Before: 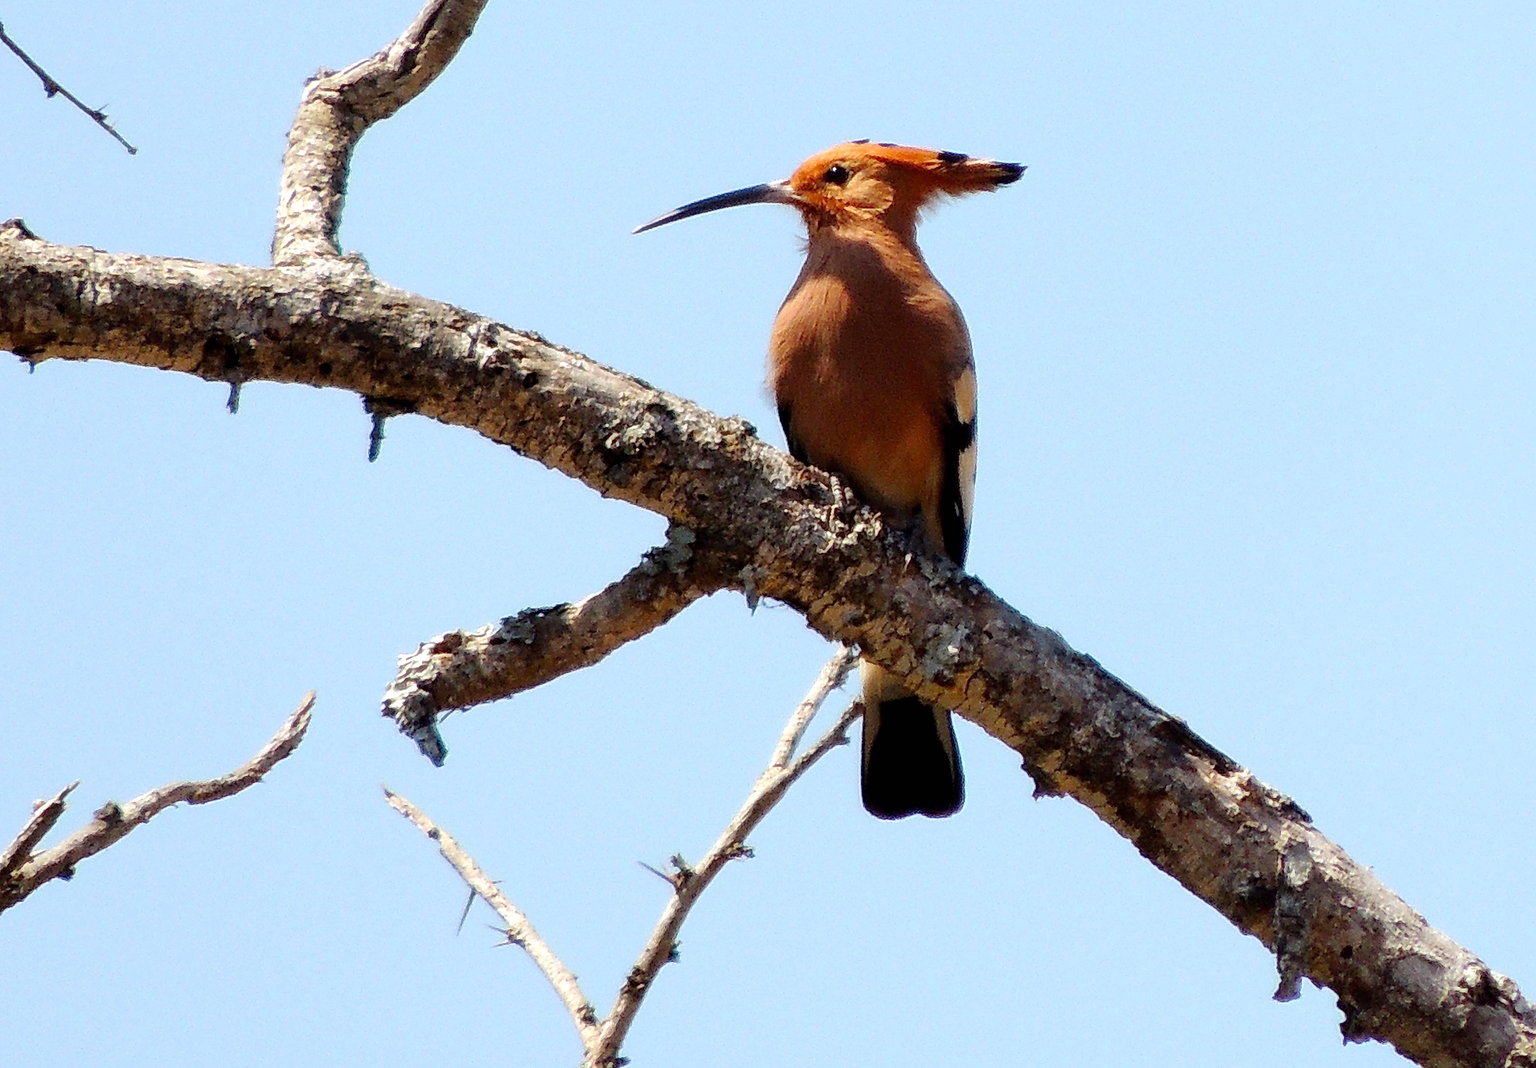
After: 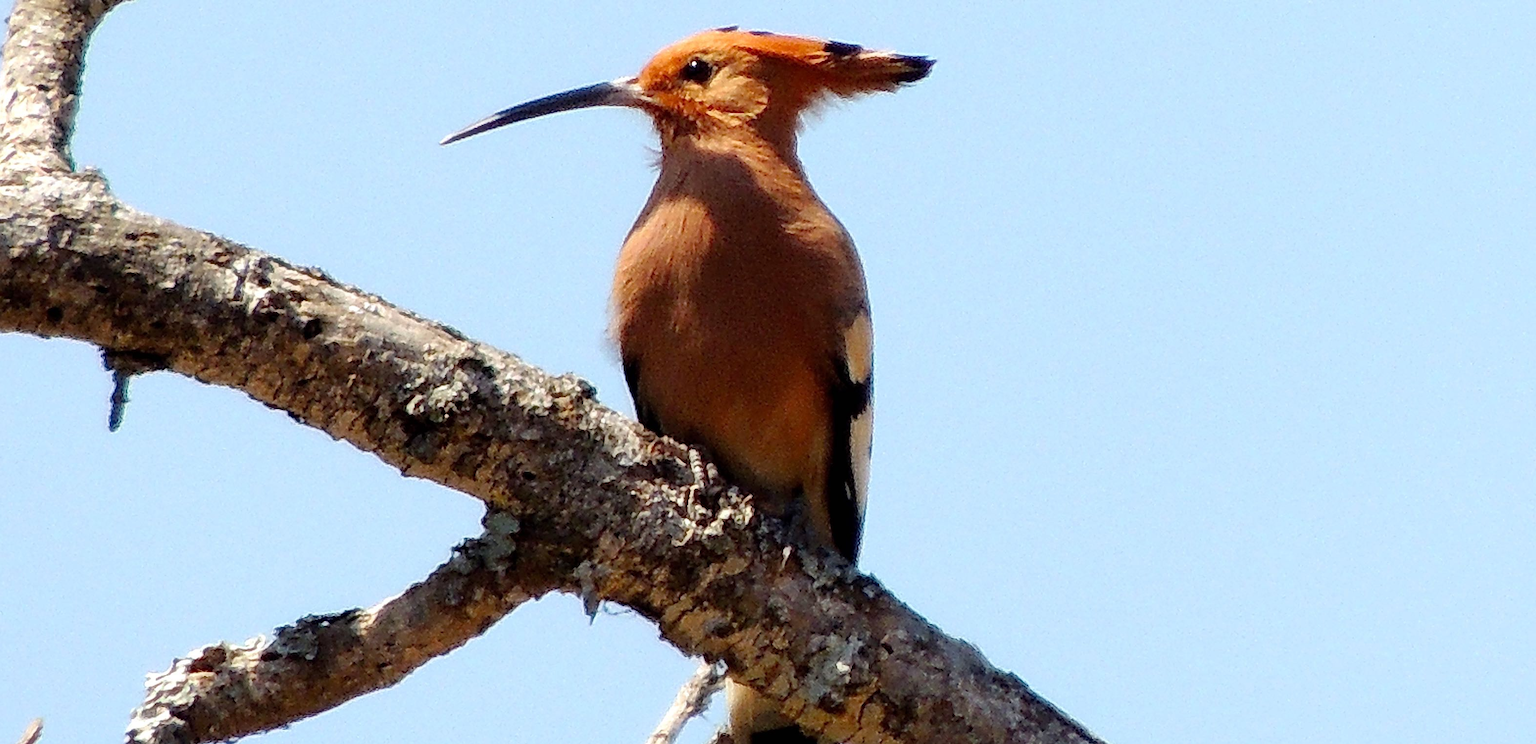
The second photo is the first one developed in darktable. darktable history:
crop: left 18.371%, top 11.125%, right 2.02%, bottom 33.357%
